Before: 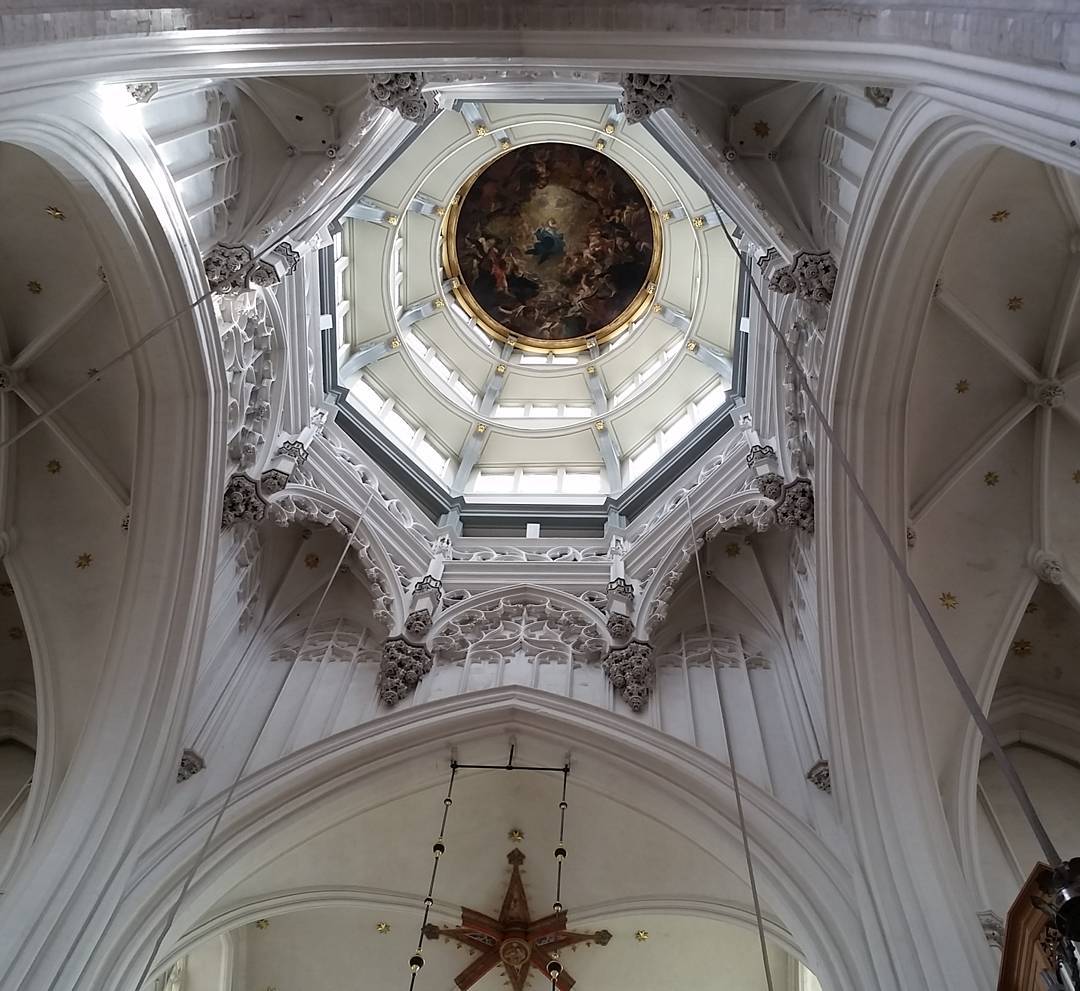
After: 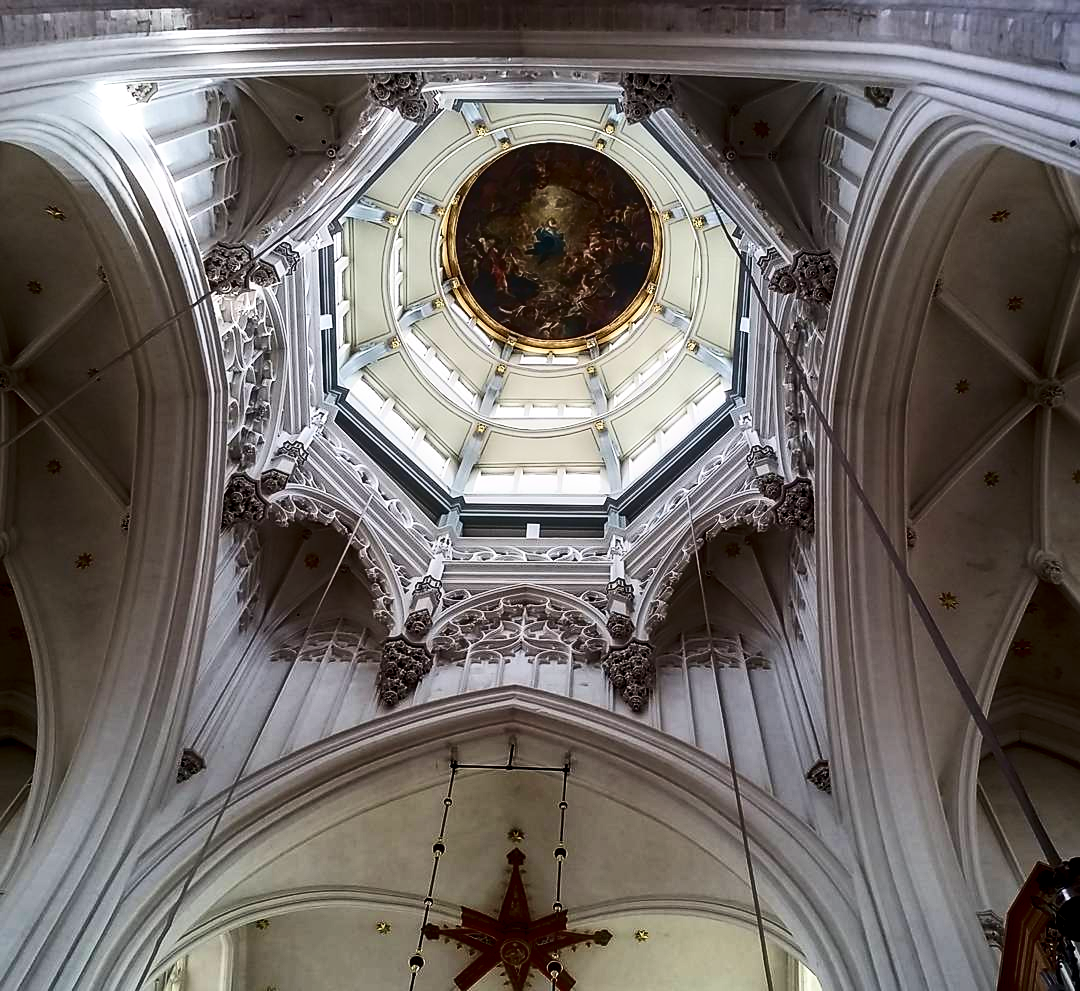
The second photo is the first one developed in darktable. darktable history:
sharpen: radius 1.852, amount 0.4, threshold 1.657
velvia: on, module defaults
contrast brightness saturation: contrast 0.307, brightness -0.074, saturation 0.166
local contrast: on, module defaults
